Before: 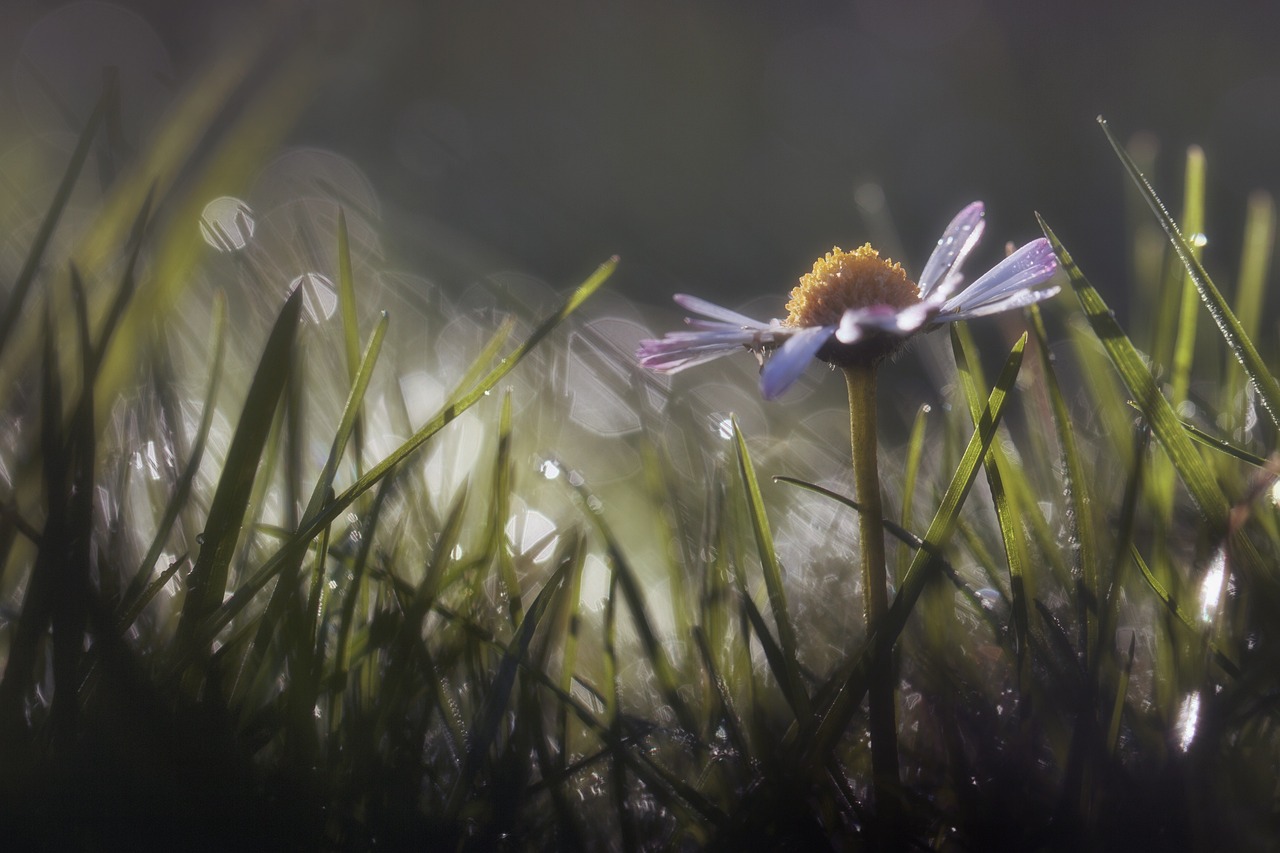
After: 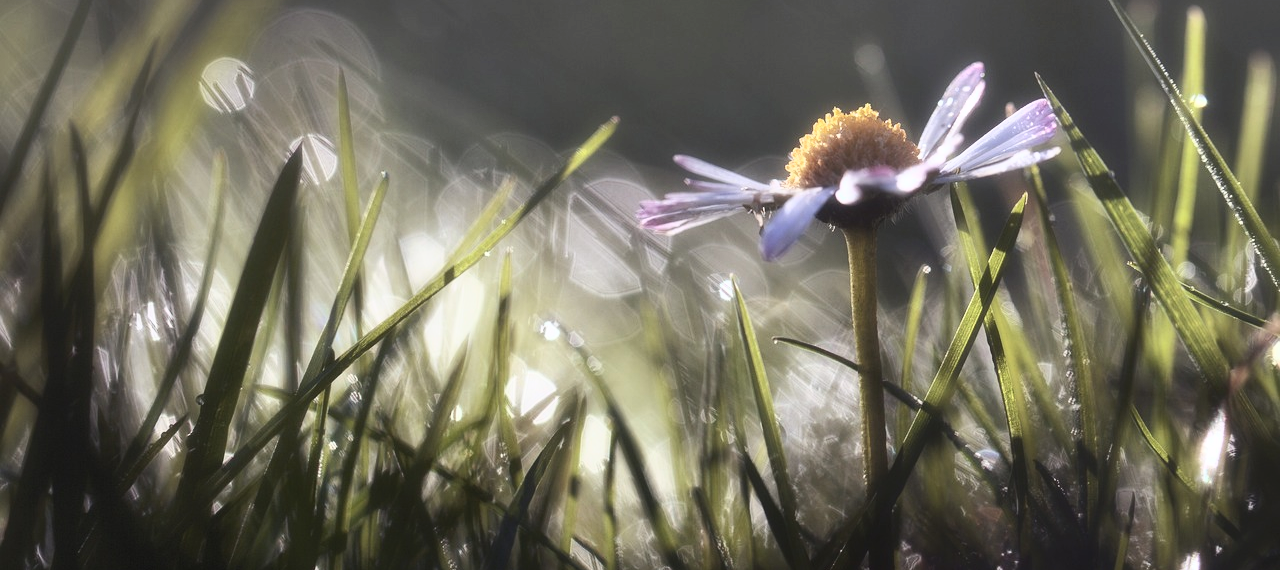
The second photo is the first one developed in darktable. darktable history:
color correction: highlights a* 0.017, highlights b* -0.735
crop: top 16.376%, bottom 16.699%
exposure: black level correction -0.001, exposure 0.08 EV, compensate exposure bias true, compensate highlight preservation false
tone curve: curves: ch0 [(0, 0) (0.003, 0.003) (0.011, 0.009) (0.025, 0.022) (0.044, 0.037) (0.069, 0.051) (0.1, 0.079) (0.136, 0.114) (0.177, 0.152) (0.224, 0.212) (0.277, 0.281) (0.335, 0.358) (0.399, 0.459) (0.468, 0.573) (0.543, 0.684) (0.623, 0.779) (0.709, 0.866) (0.801, 0.949) (0.898, 0.98) (1, 1)], color space Lab, independent channels, preserve colors none
